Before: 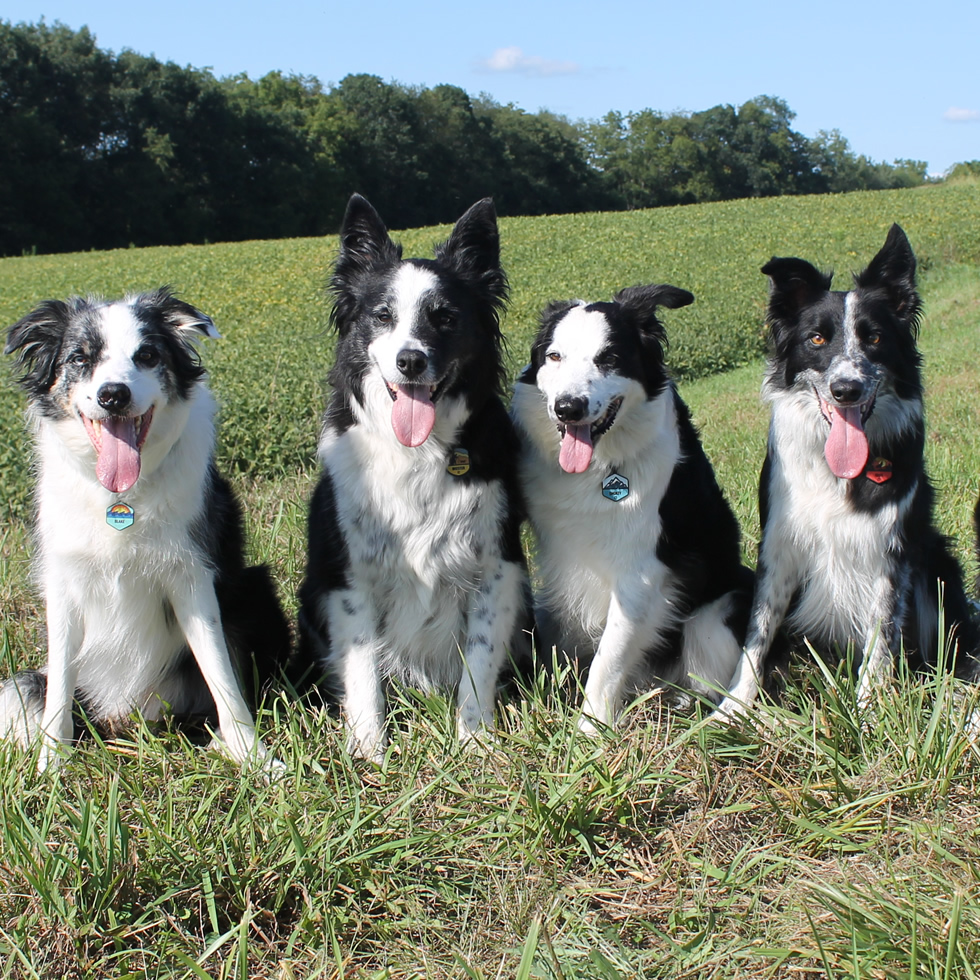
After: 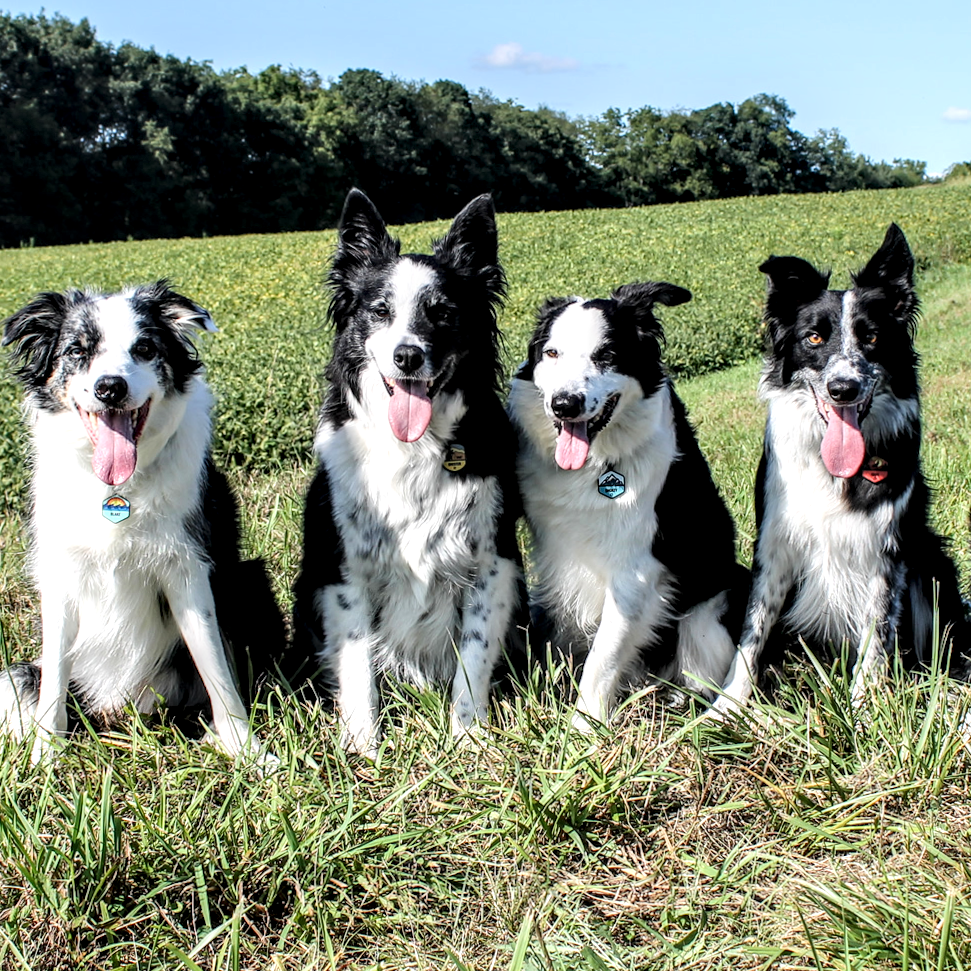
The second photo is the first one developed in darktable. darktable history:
local contrast: highlights 19%, detail 186%
tone curve: curves: ch0 [(0, 0) (0.004, 0.001) (0.133, 0.112) (0.325, 0.362) (0.832, 0.893) (1, 1)], color space Lab, linked channels, preserve colors none
crop and rotate: angle -0.5°
